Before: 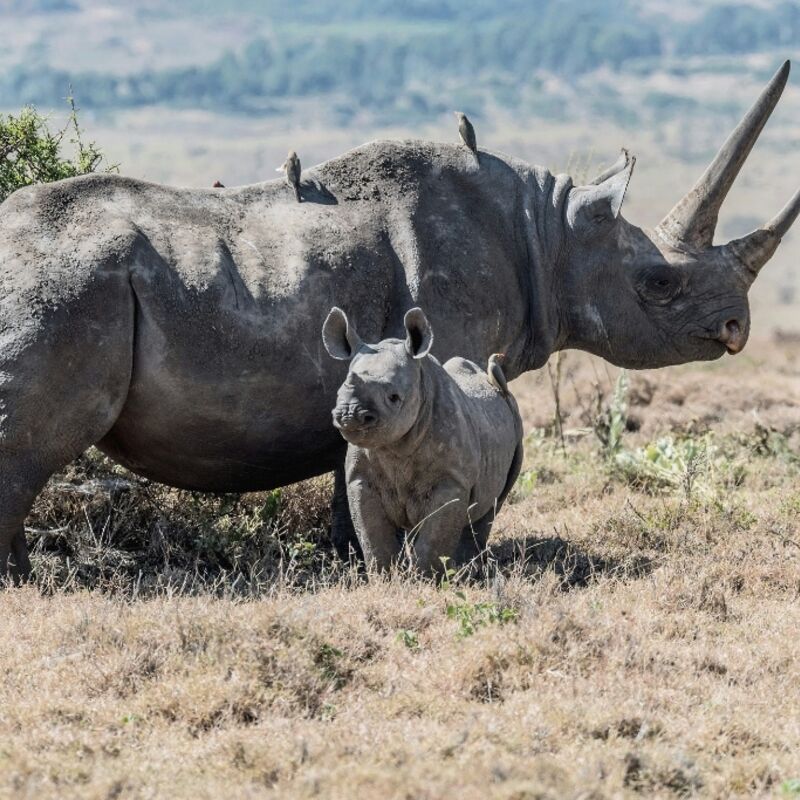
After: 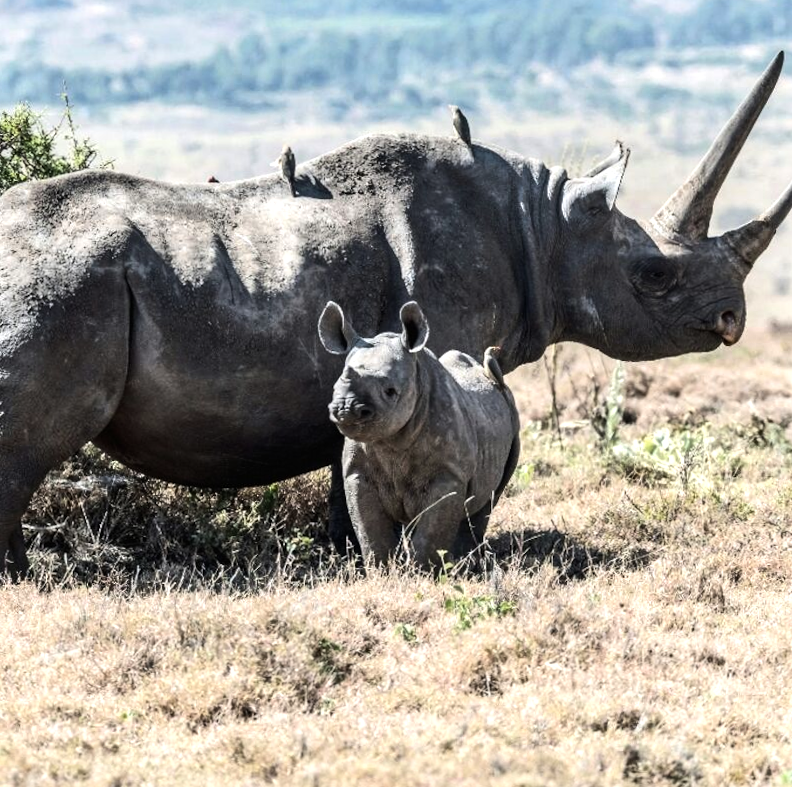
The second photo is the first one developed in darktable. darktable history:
tone equalizer: -8 EV -0.75 EV, -7 EV -0.7 EV, -6 EV -0.6 EV, -5 EV -0.4 EV, -3 EV 0.4 EV, -2 EV 0.6 EV, -1 EV 0.7 EV, +0 EV 0.75 EV, edges refinement/feathering 500, mask exposure compensation -1.57 EV, preserve details no
rotate and perspective: rotation -0.45°, automatic cropping original format, crop left 0.008, crop right 0.992, crop top 0.012, crop bottom 0.988
